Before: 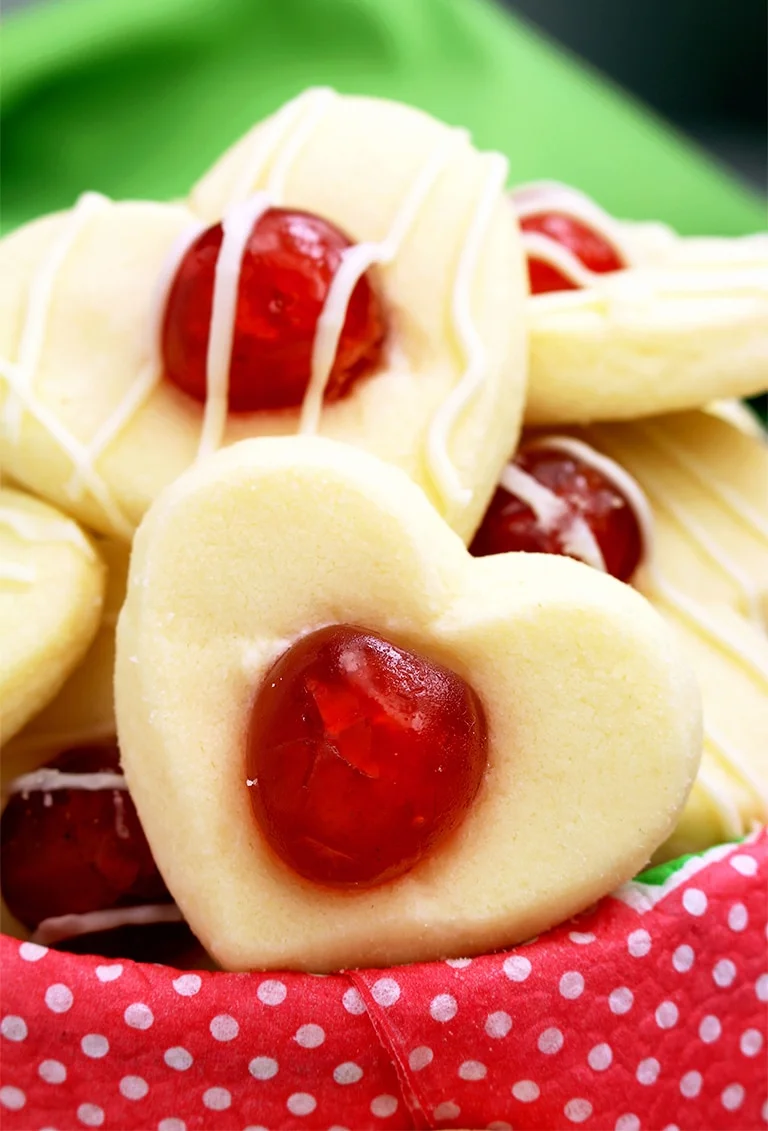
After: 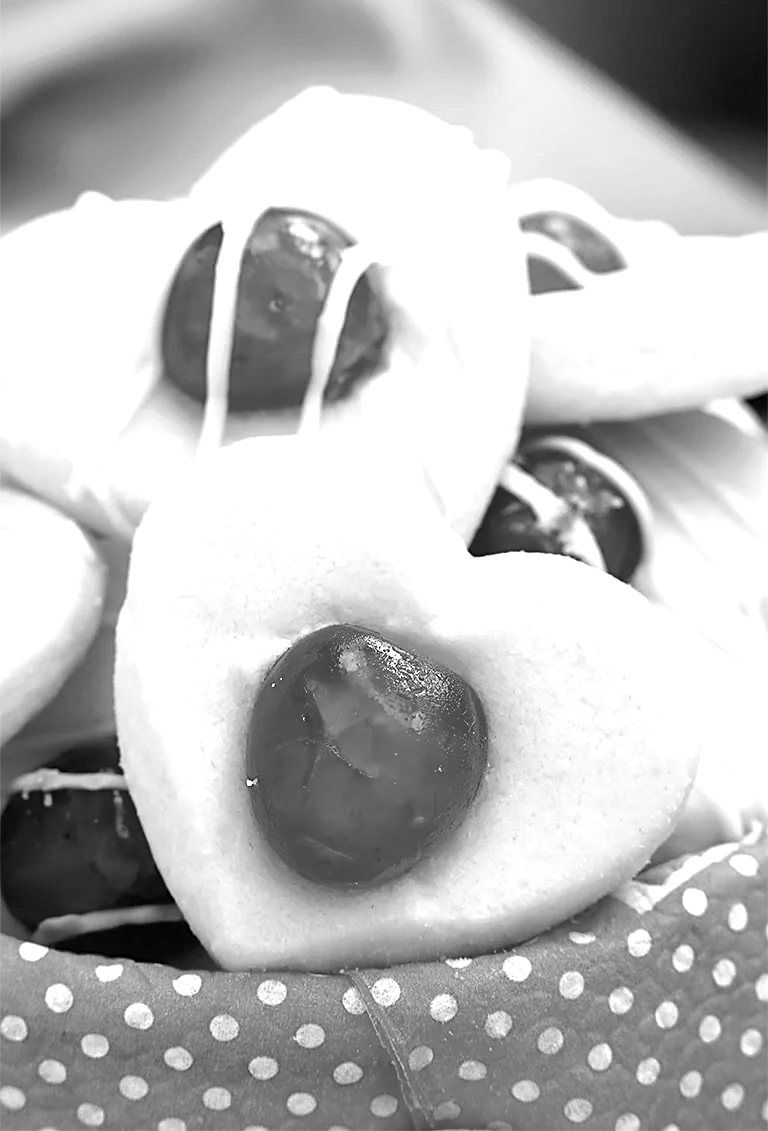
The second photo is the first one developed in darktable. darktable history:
exposure: black level correction 0, exposure 0.702 EV, compensate highlight preservation false
color balance rgb: shadows lift › luminance 0.796%, shadows lift › chroma 0.333%, shadows lift › hue 17.19°, perceptual saturation grading › global saturation -26.762%, perceptual brilliance grading › mid-tones 10.365%, perceptual brilliance grading › shadows 15.734%, global vibrance 9.241%
sharpen: amount 0.5
color calibration: output gray [0.18, 0.41, 0.41, 0], illuminant same as pipeline (D50), adaptation none (bypass), x 0.332, y 0.334, temperature 5017.41 K
color zones: curves: ch0 [(0, 0.533) (0.126, 0.533) (0.234, 0.533) (0.368, 0.357) (0.5, 0.5) (0.625, 0.5) (0.74, 0.637) (0.875, 0.5)]; ch1 [(0.004, 0.708) (0.129, 0.662) (0.25, 0.5) (0.375, 0.331) (0.496, 0.396) (0.625, 0.649) (0.739, 0.26) (0.875, 0.5) (1, 0.478)]; ch2 [(0, 0.409) (0.132, 0.403) (0.236, 0.558) (0.379, 0.448) (0.5, 0.5) (0.625, 0.5) (0.691, 0.39) (0.875, 0.5)]
